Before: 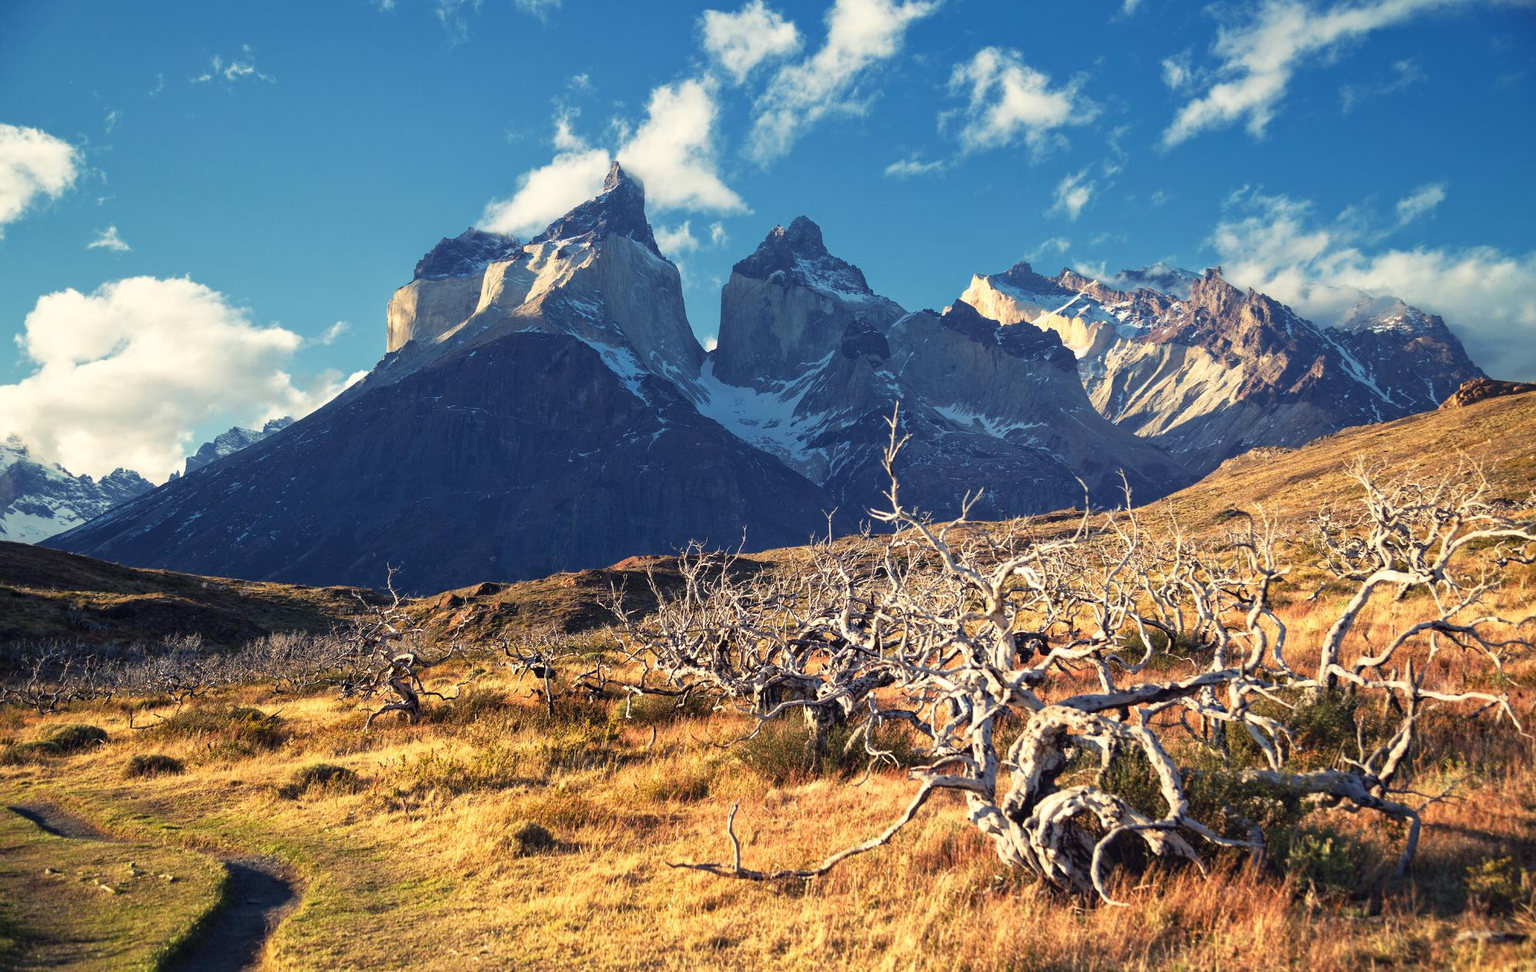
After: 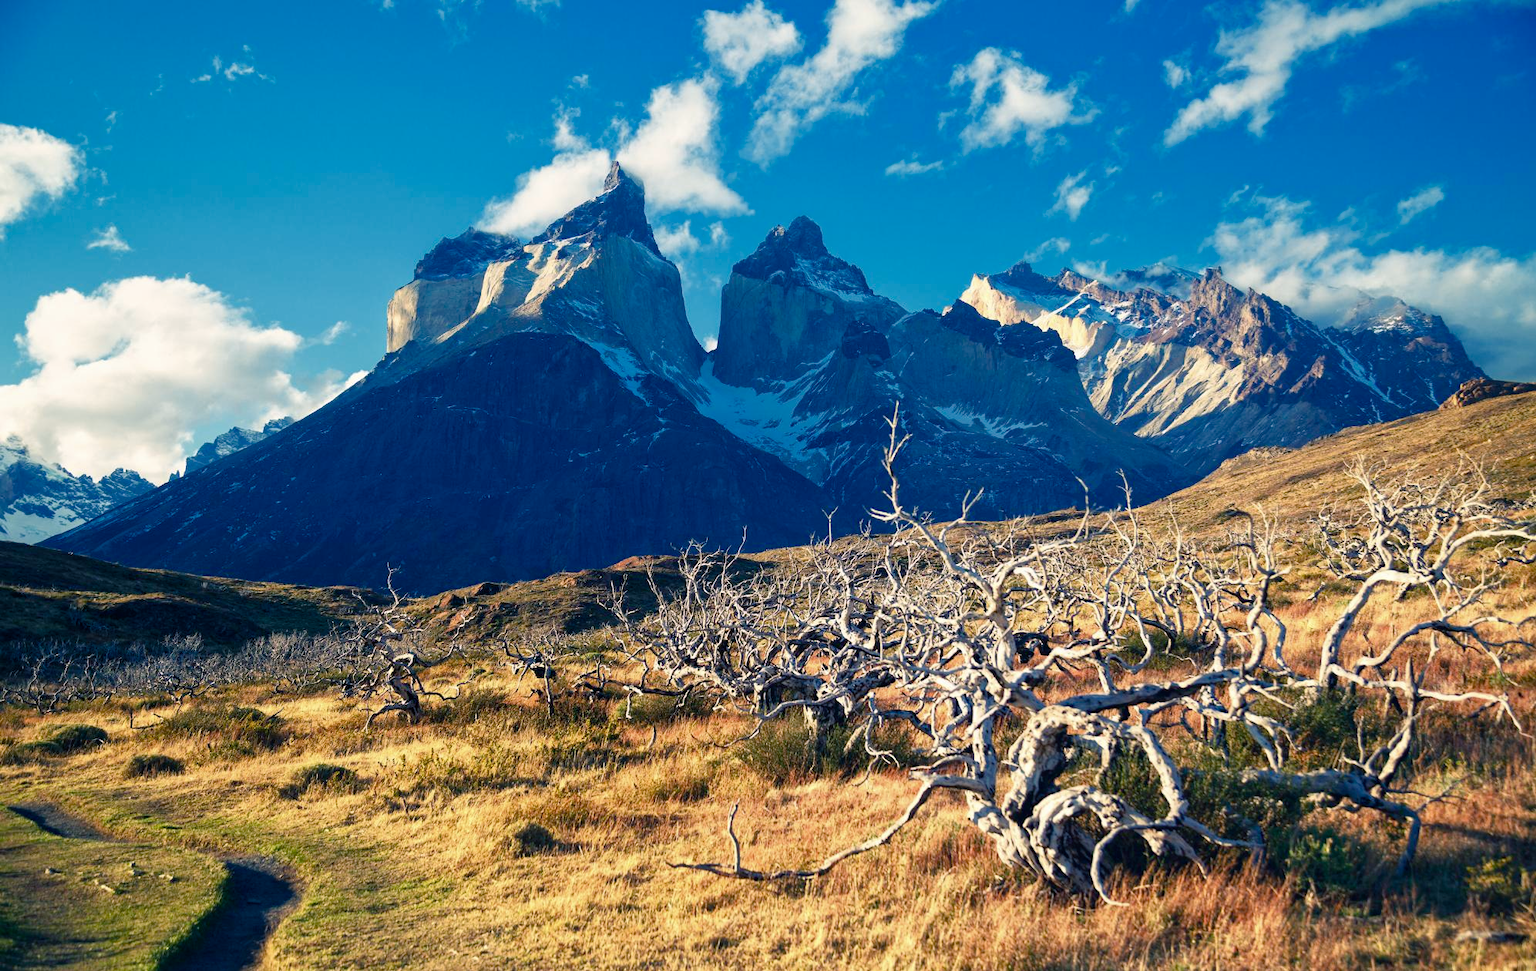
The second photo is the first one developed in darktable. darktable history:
color balance rgb: shadows lift › chroma 3.15%, shadows lift › hue 281.46°, power › luminance -7.895%, power › chroma 2.291%, power › hue 218.32°, highlights gain › chroma 0.169%, highlights gain › hue 332.36°, perceptual saturation grading › global saturation 13.767%, perceptual saturation grading › highlights -24.719%, perceptual saturation grading › shadows 26.178%, global vibrance 20%
